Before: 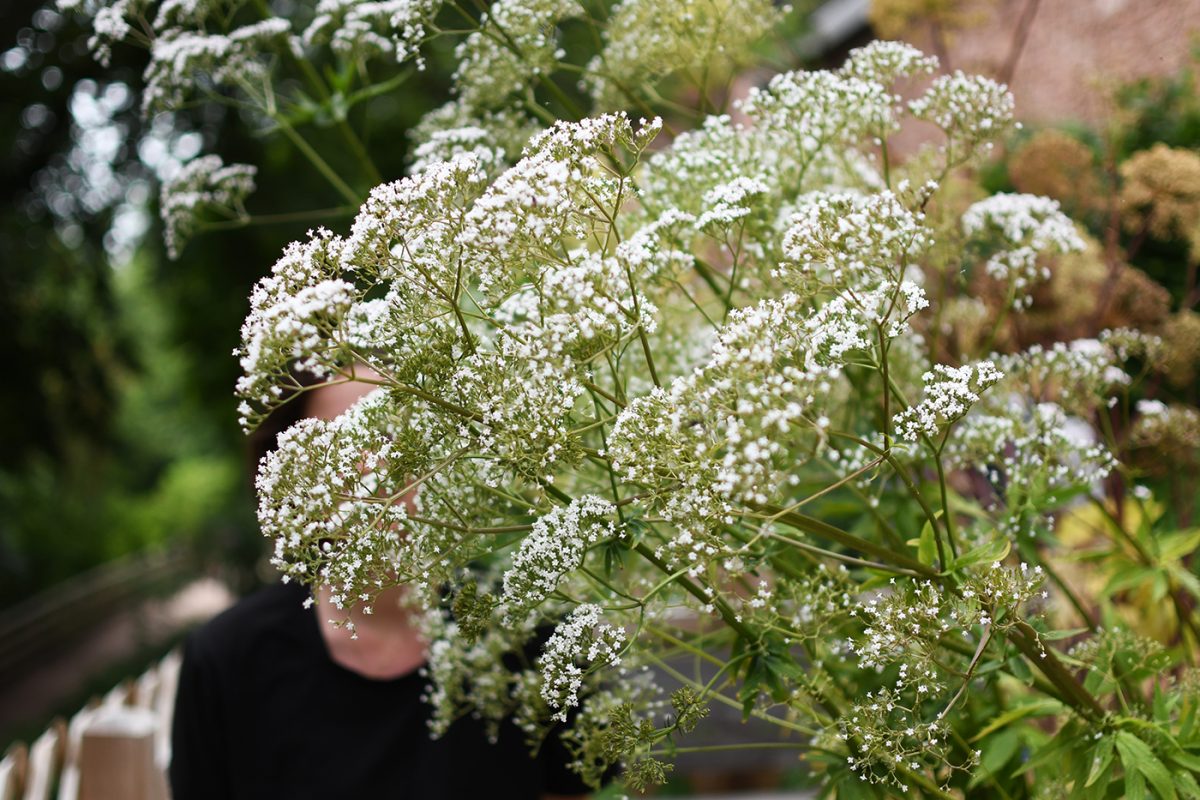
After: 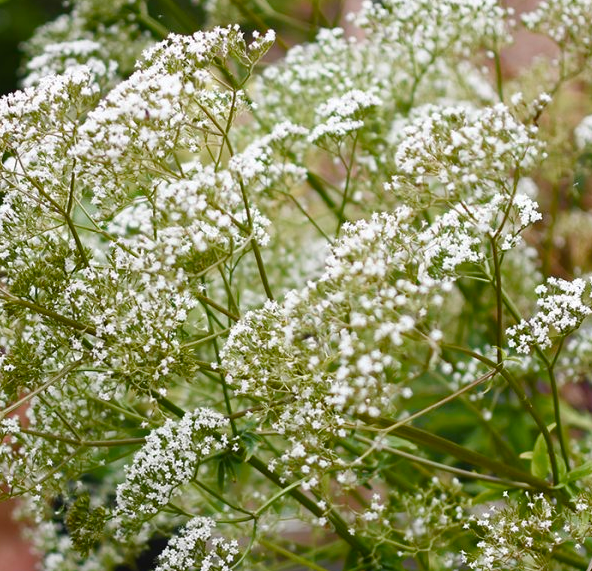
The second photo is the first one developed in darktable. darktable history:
crop: left 32.252%, top 10.942%, right 18.362%, bottom 17.582%
color balance rgb: global offset › luminance 0.271%, linear chroma grading › global chroma 7.652%, perceptual saturation grading › global saturation 20%, perceptual saturation grading › highlights -49.942%, perceptual saturation grading › shadows 25.23%
